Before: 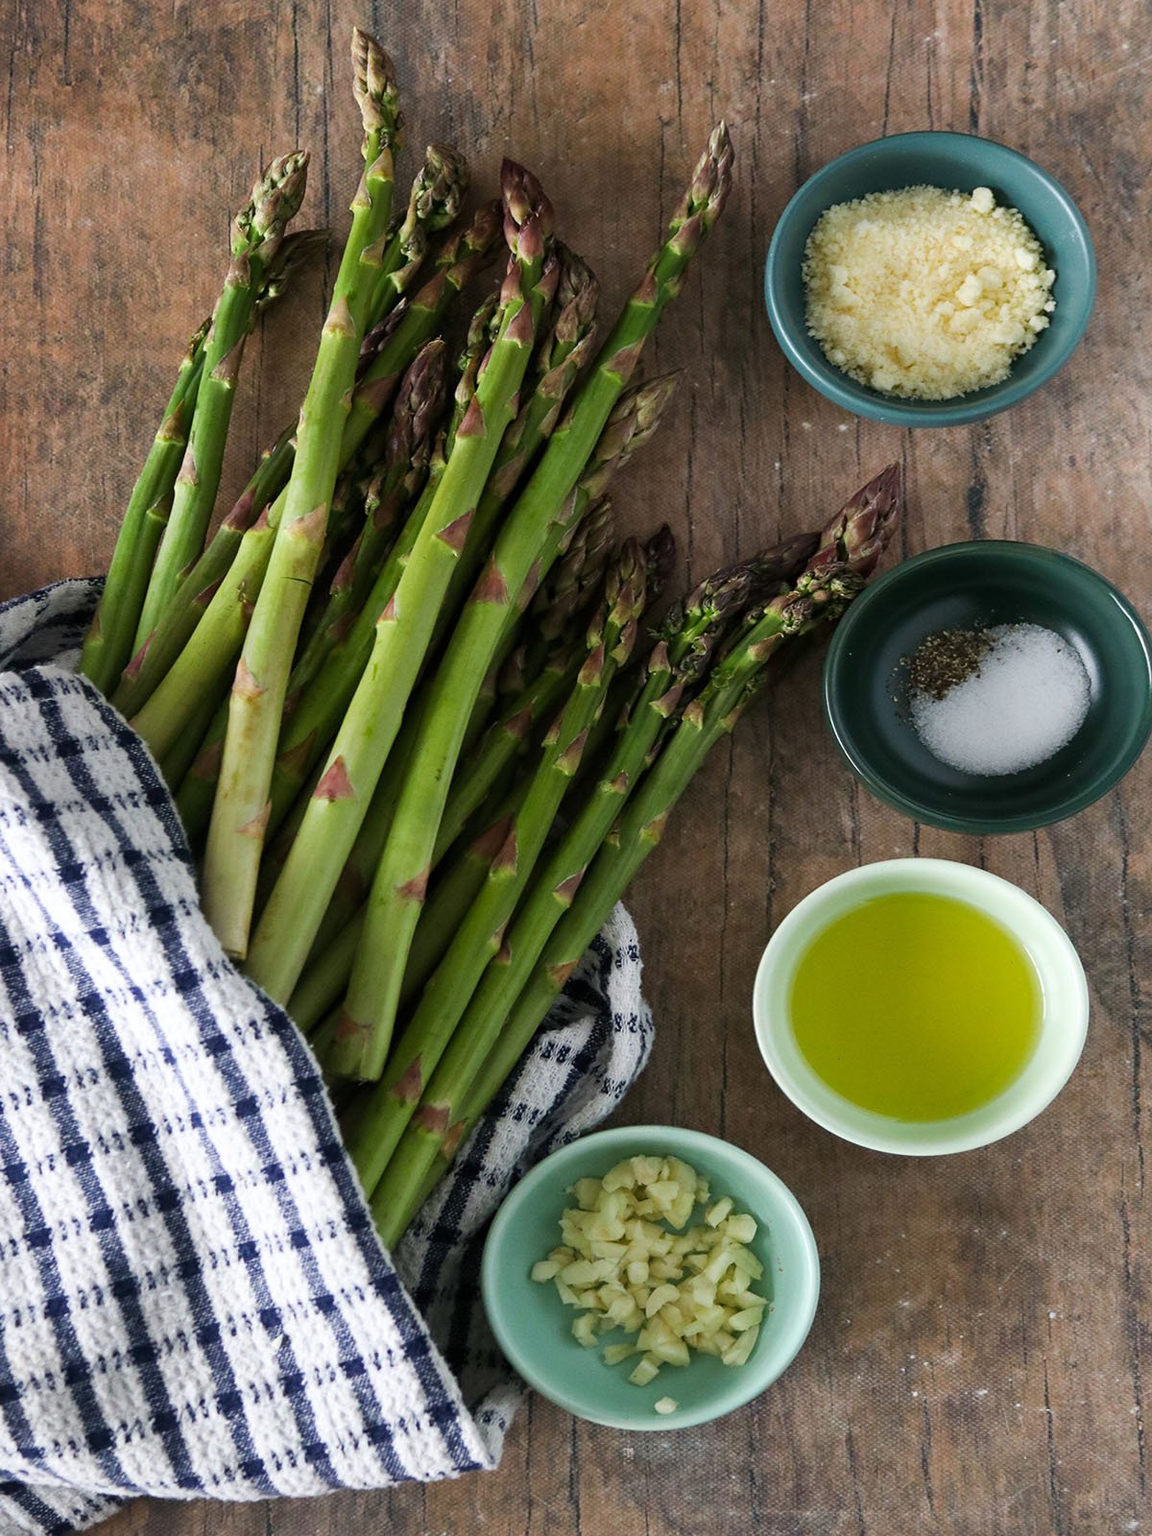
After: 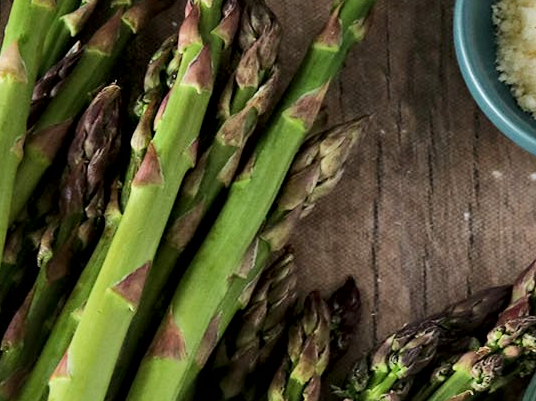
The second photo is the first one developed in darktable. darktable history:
local contrast: mode bilateral grid, contrast 100, coarseness 100, detail 165%, midtone range 0.2
shadows and highlights: low approximation 0.01, soften with gaussian
base curve: exposure shift 0, preserve colors none
crop: left 28.64%, top 16.832%, right 26.637%, bottom 58.055%
